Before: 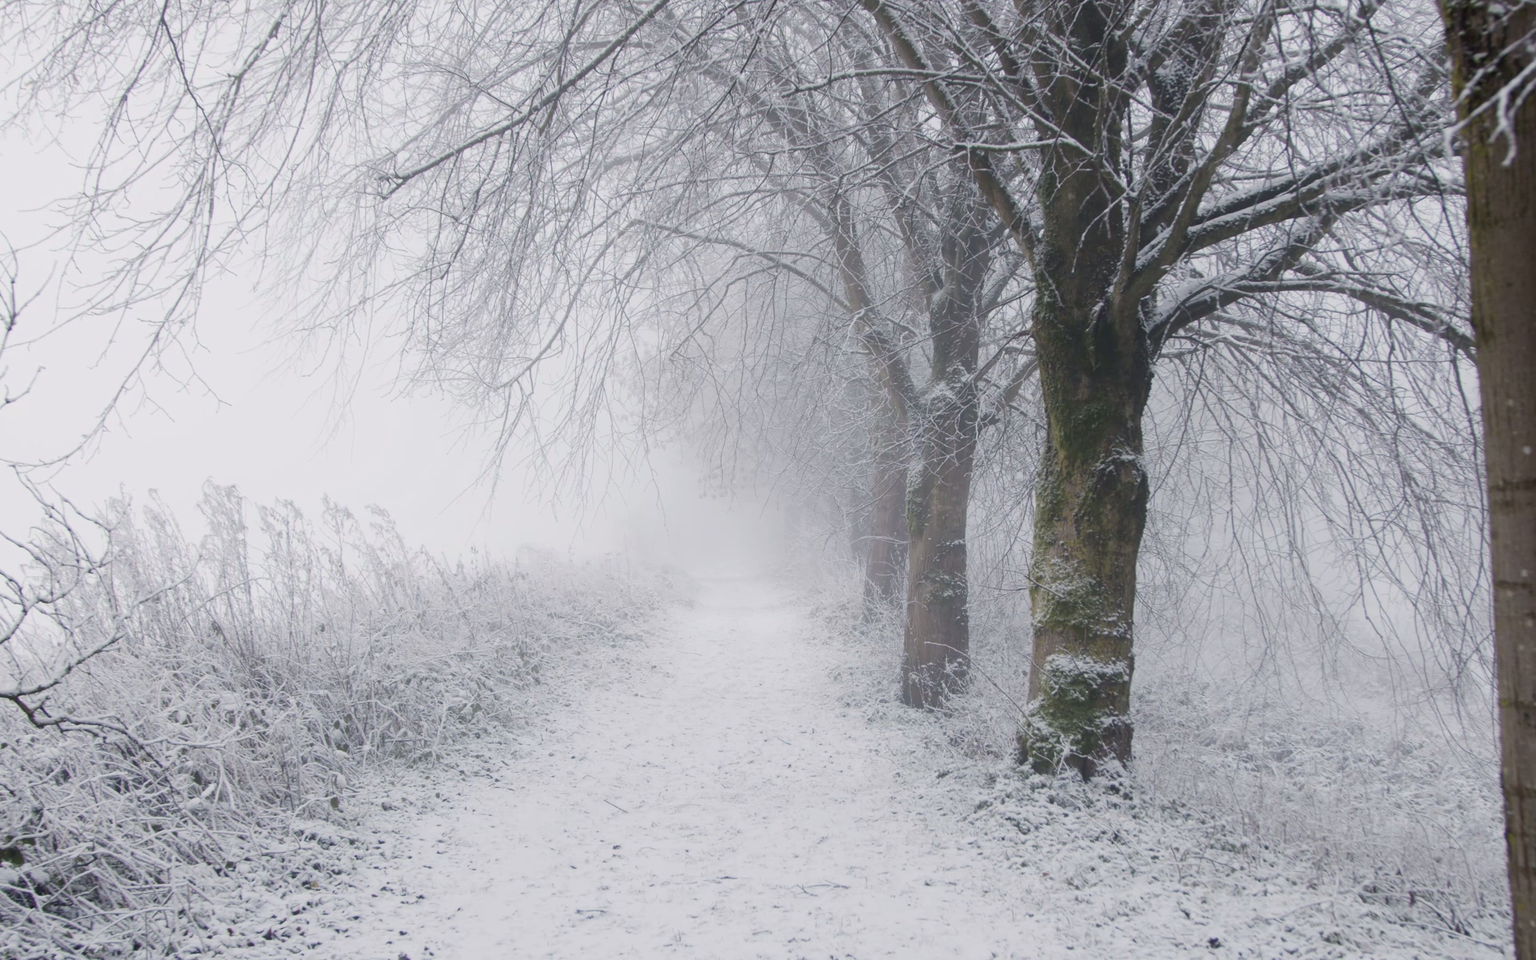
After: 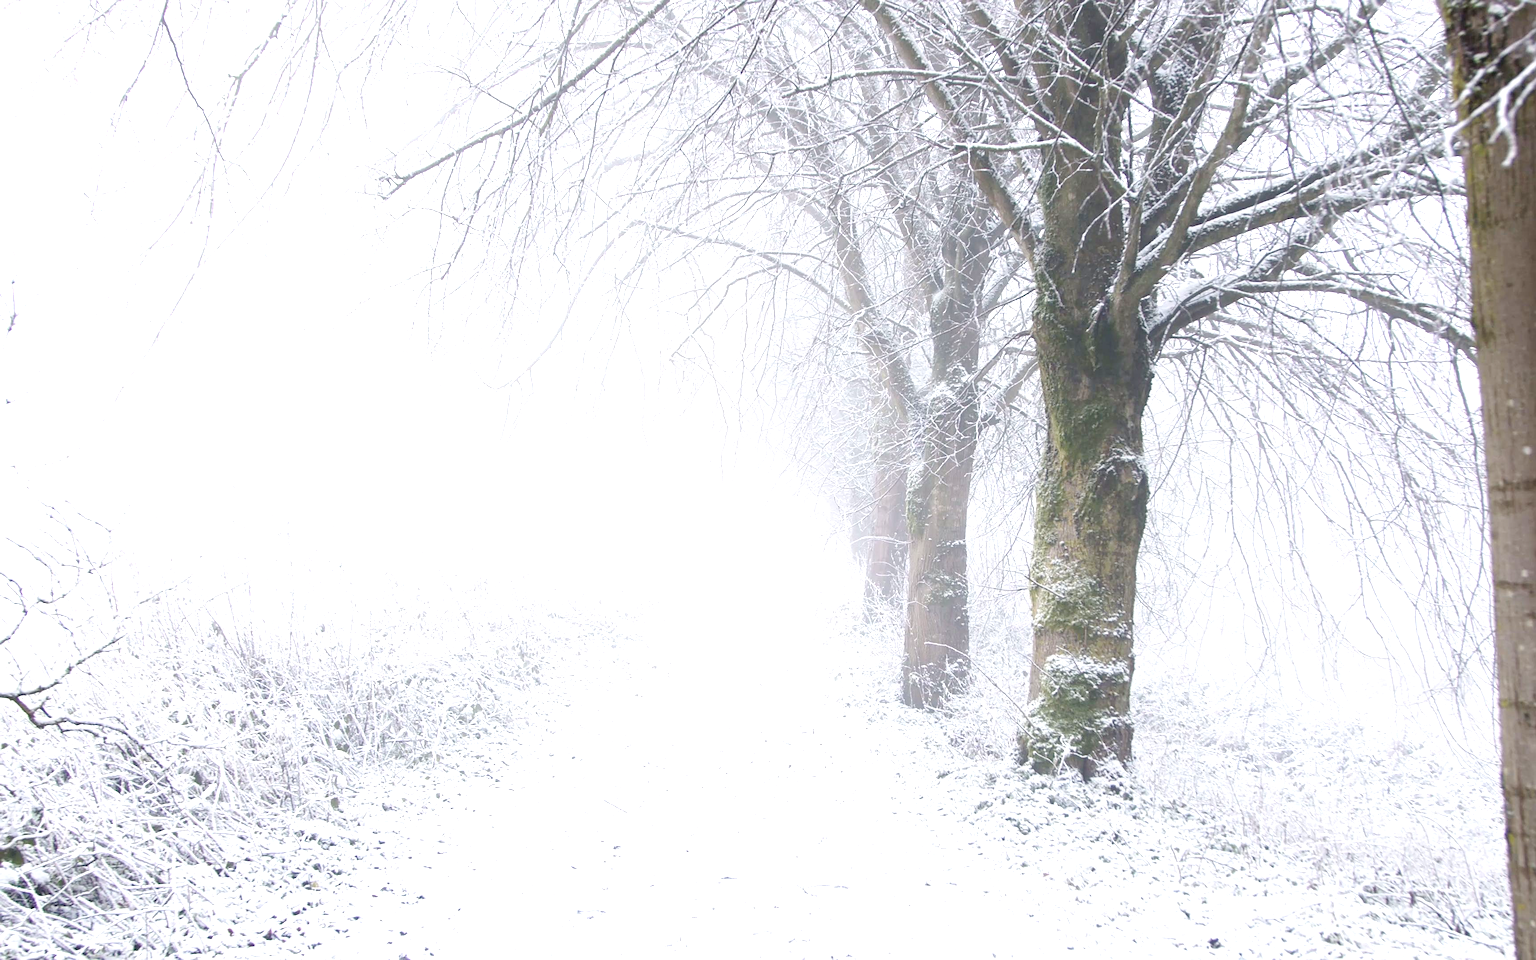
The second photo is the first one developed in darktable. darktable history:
tone curve: curves: ch0 [(0, 0.013) (0.036, 0.035) (0.274, 0.288) (0.504, 0.536) (0.844, 0.84) (1, 0.97)]; ch1 [(0, 0) (0.389, 0.403) (0.462, 0.48) (0.499, 0.5) (0.522, 0.534) (0.567, 0.588) (0.626, 0.645) (0.749, 0.781) (1, 1)]; ch2 [(0, 0) (0.457, 0.486) (0.5, 0.501) (0.533, 0.539) (0.599, 0.6) (0.704, 0.732) (1, 1)], preserve colors none
exposure: black level correction 0, exposure 1.474 EV, compensate exposure bias true, compensate highlight preservation false
sharpen: on, module defaults
